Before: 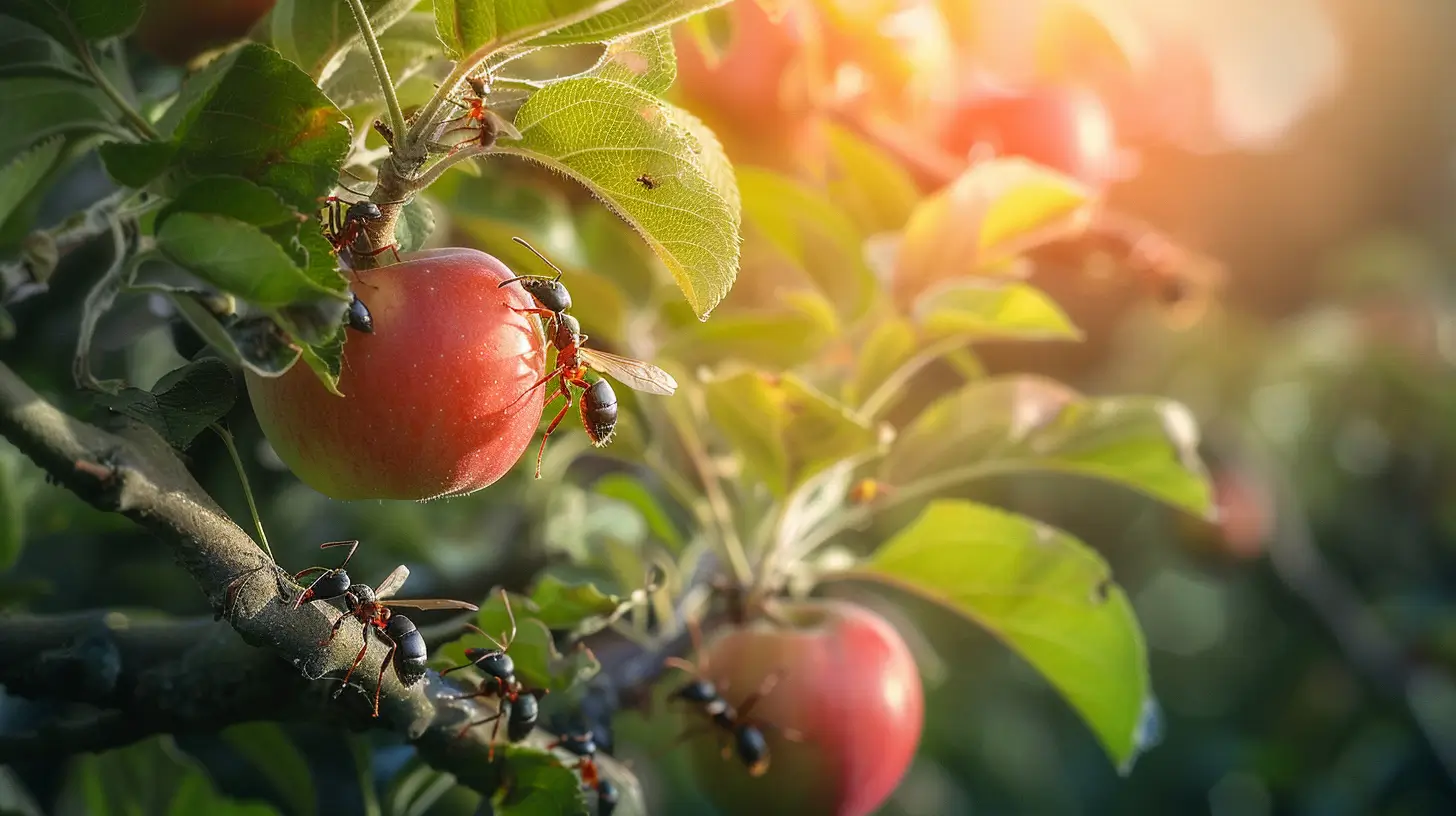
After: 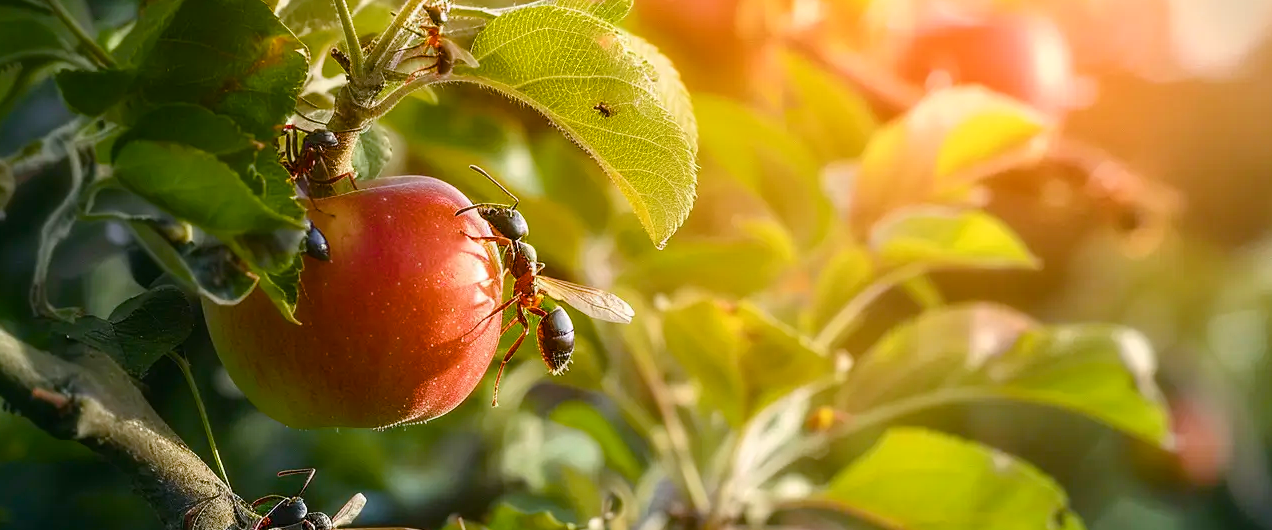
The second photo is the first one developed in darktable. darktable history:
crop: left 2.979%, top 8.83%, right 9.614%, bottom 26.115%
exposure: exposure 0.024 EV, compensate highlight preservation false
contrast brightness saturation: contrast 0.108, saturation -0.176
color balance rgb: perceptual saturation grading › global saturation 45.053%, perceptual saturation grading › highlights -24.891%, perceptual saturation grading › shadows 49.742%, global vibrance 20%
